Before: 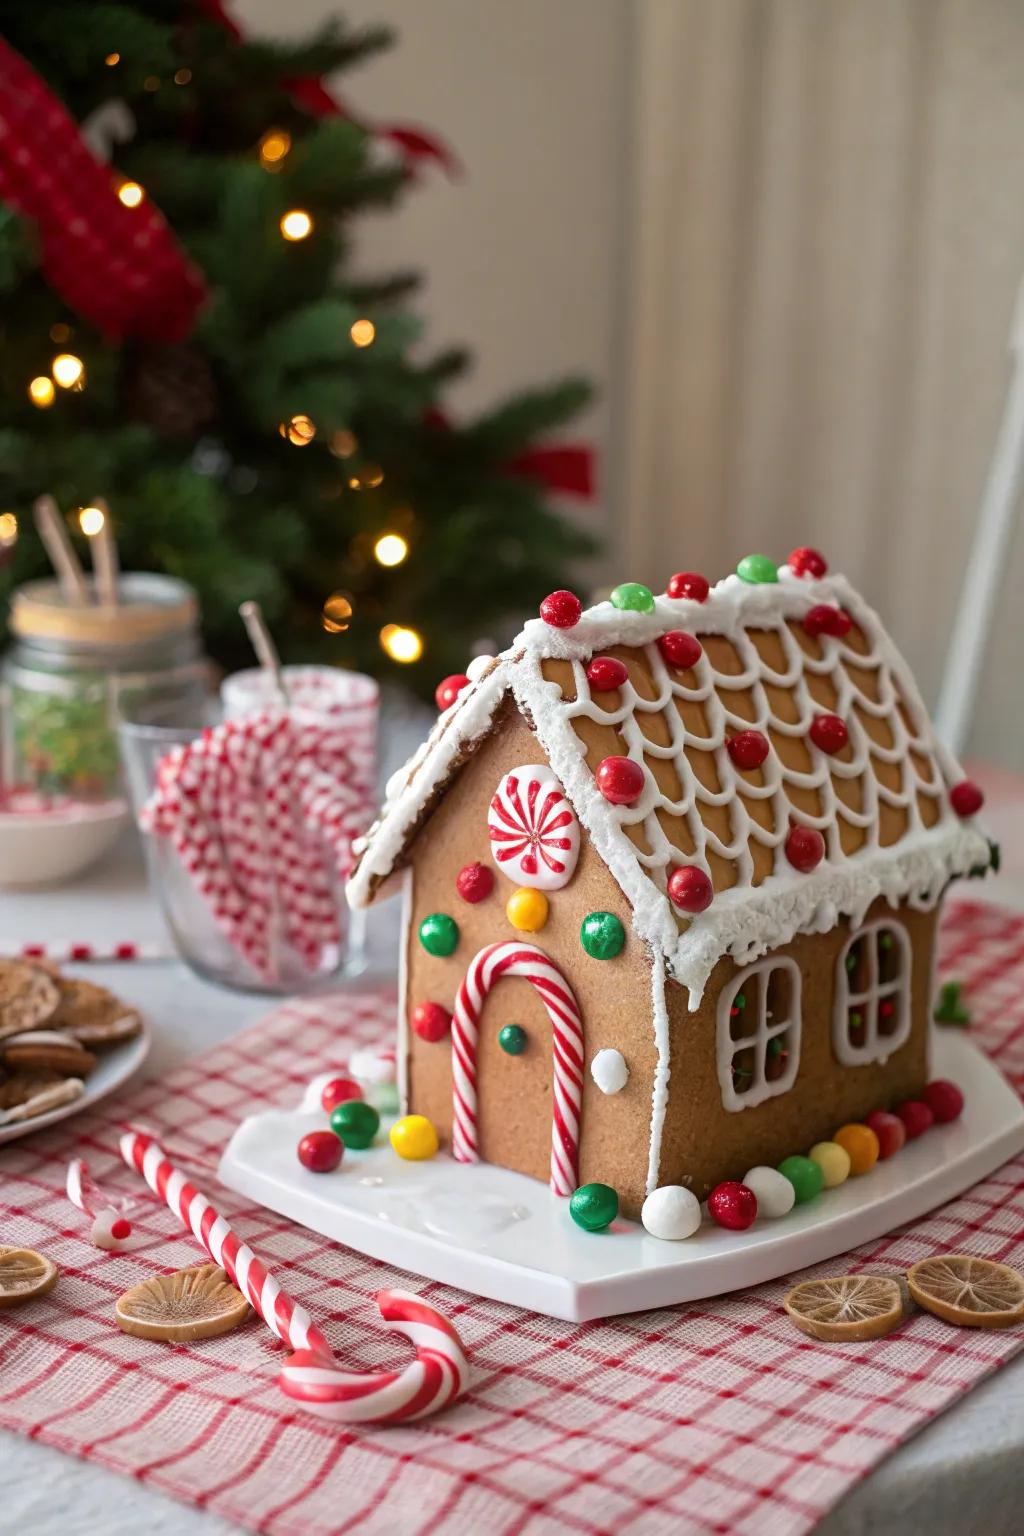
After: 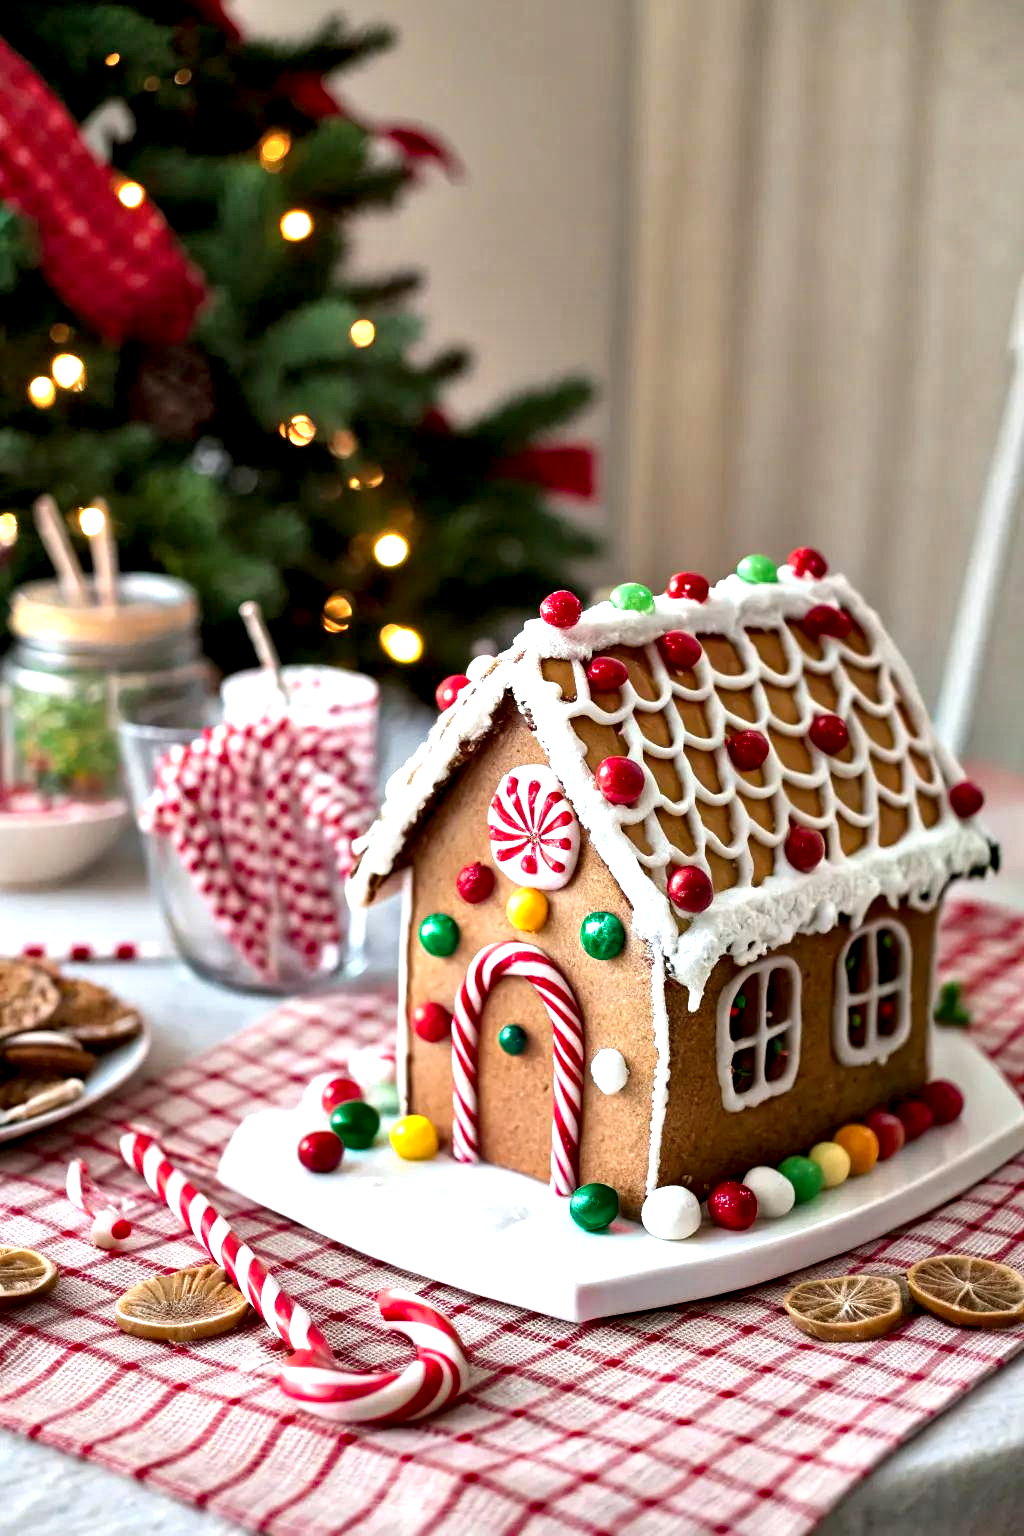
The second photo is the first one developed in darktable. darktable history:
contrast equalizer: y [[0.6 ×6], [0.55 ×6], [0 ×6], [0 ×6], [0 ×6]]
shadows and highlights: shadows 37.37, highlights -27.78, highlights color adjustment 89.12%, soften with gaussian
exposure: black level correction 0.001, exposure 0.499 EV, compensate exposure bias true, compensate highlight preservation false
